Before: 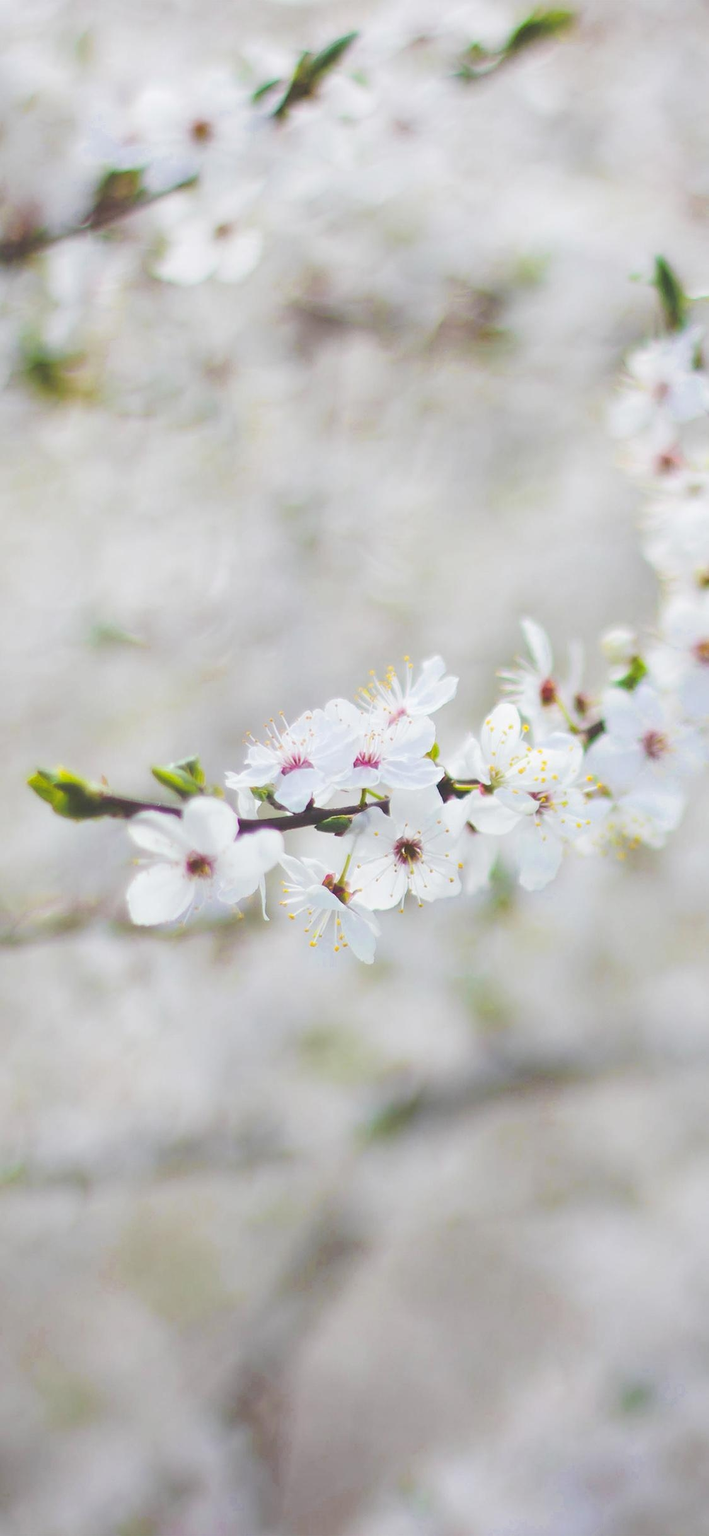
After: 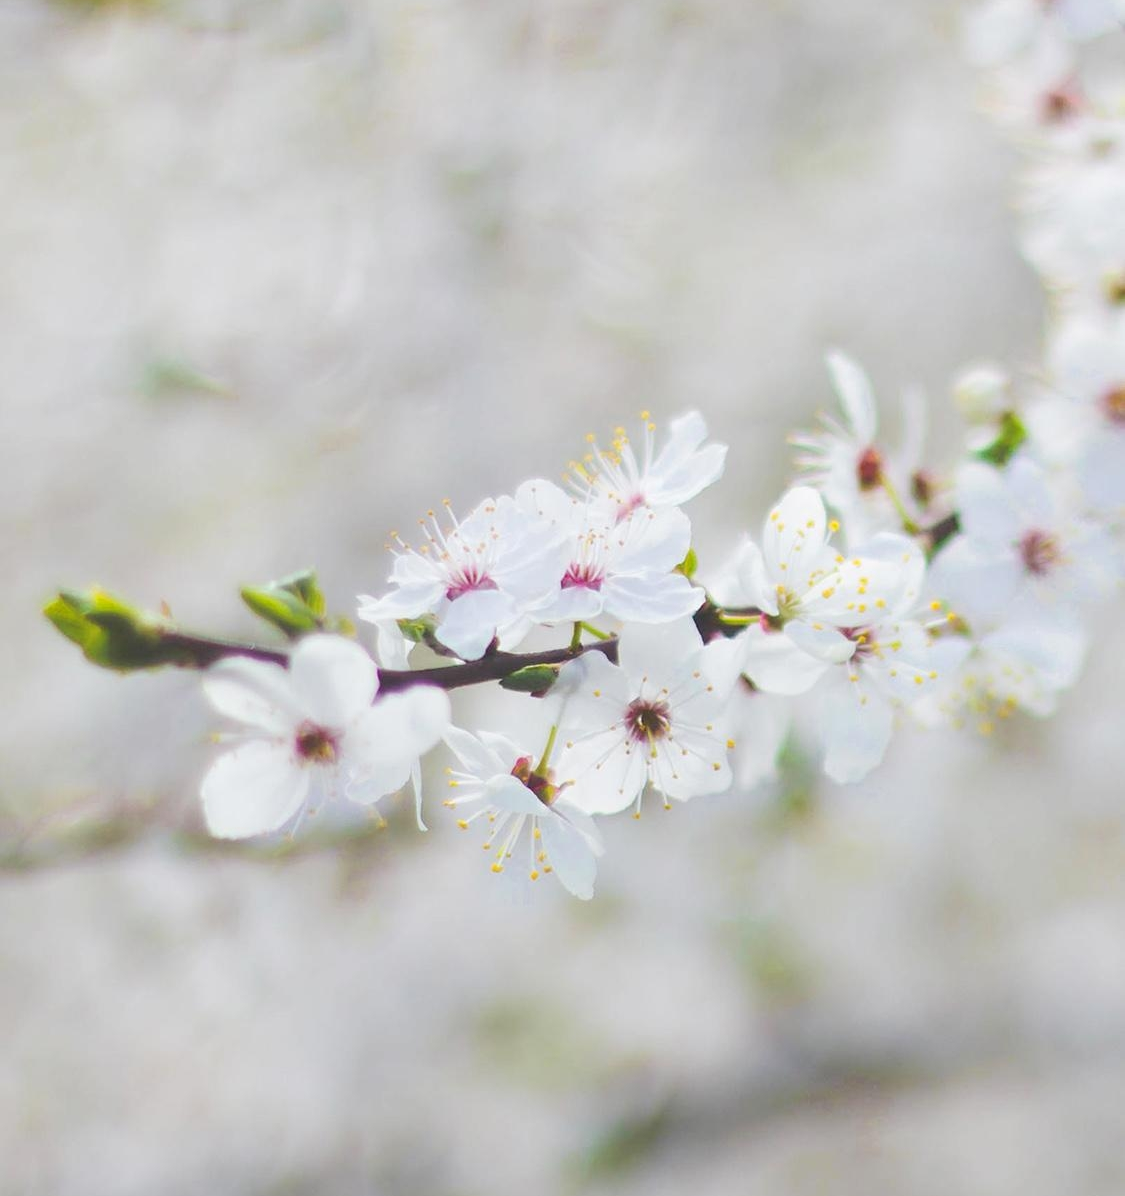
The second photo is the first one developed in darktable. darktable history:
crop and rotate: top 25.822%, bottom 25.05%
